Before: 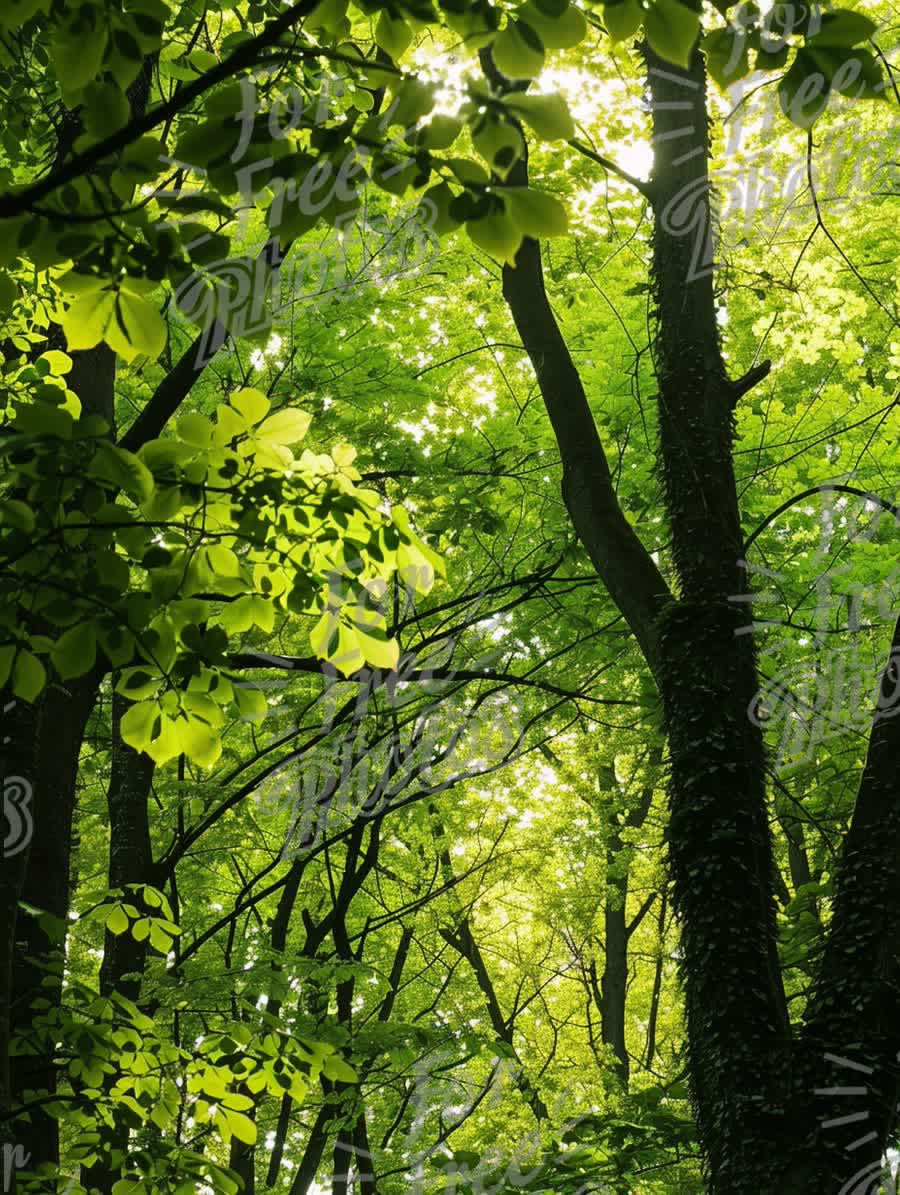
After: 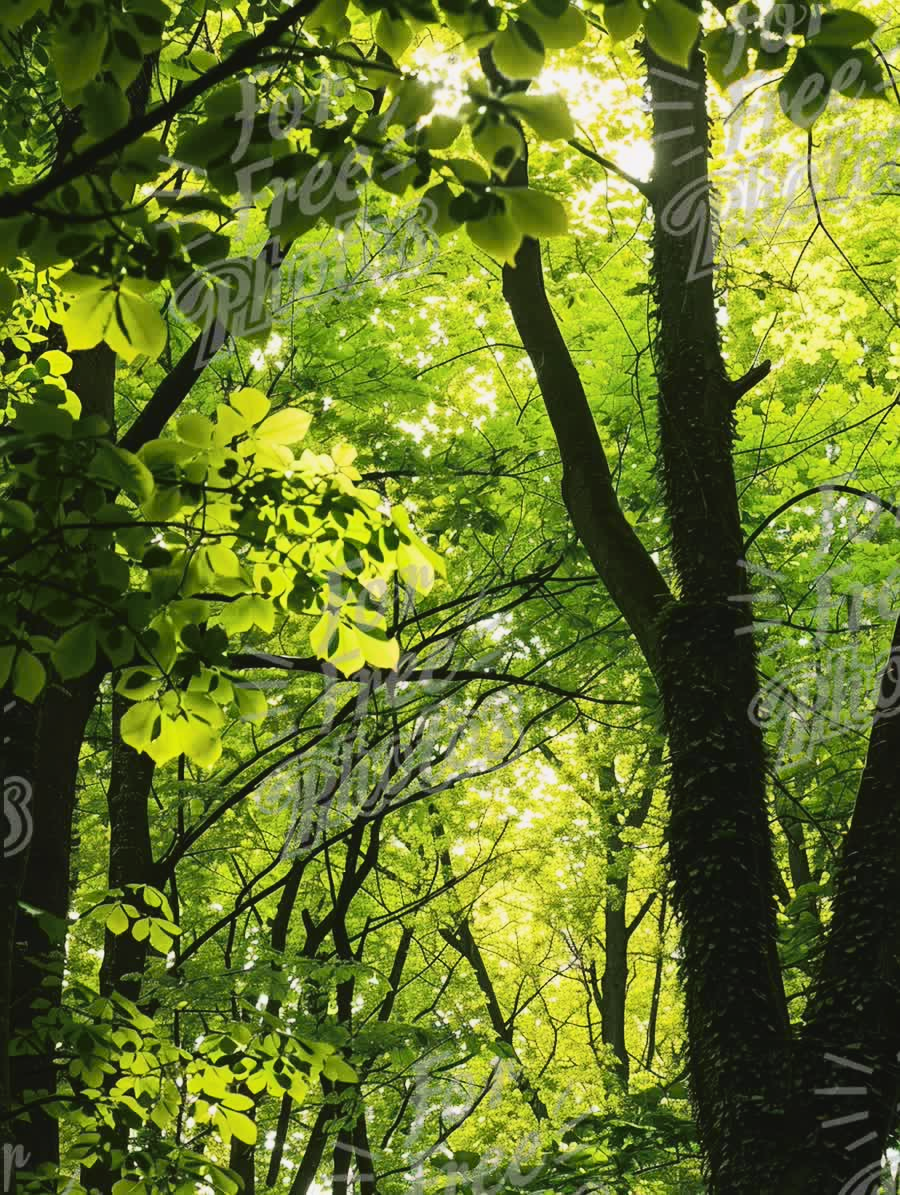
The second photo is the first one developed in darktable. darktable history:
tone curve: curves: ch0 [(0, 0.038) (0.193, 0.212) (0.461, 0.502) (0.634, 0.709) (0.852, 0.89) (1, 0.967)]; ch1 [(0, 0) (0.35, 0.356) (0.45, 0.453) (0.504, 0.503) (0.532, 0.524) (0.558, 0.555) (0.735, 0.762) (1, 1)]; ch2 [(0, 0) (0.281, 0.266) (0.456, 0.469) (0.5, 0.5) (0.533, 0.545) (0.606, 0.598) (0.646, 0.654) (1, 1)], color space Lab, independent channels, preserve colors none
